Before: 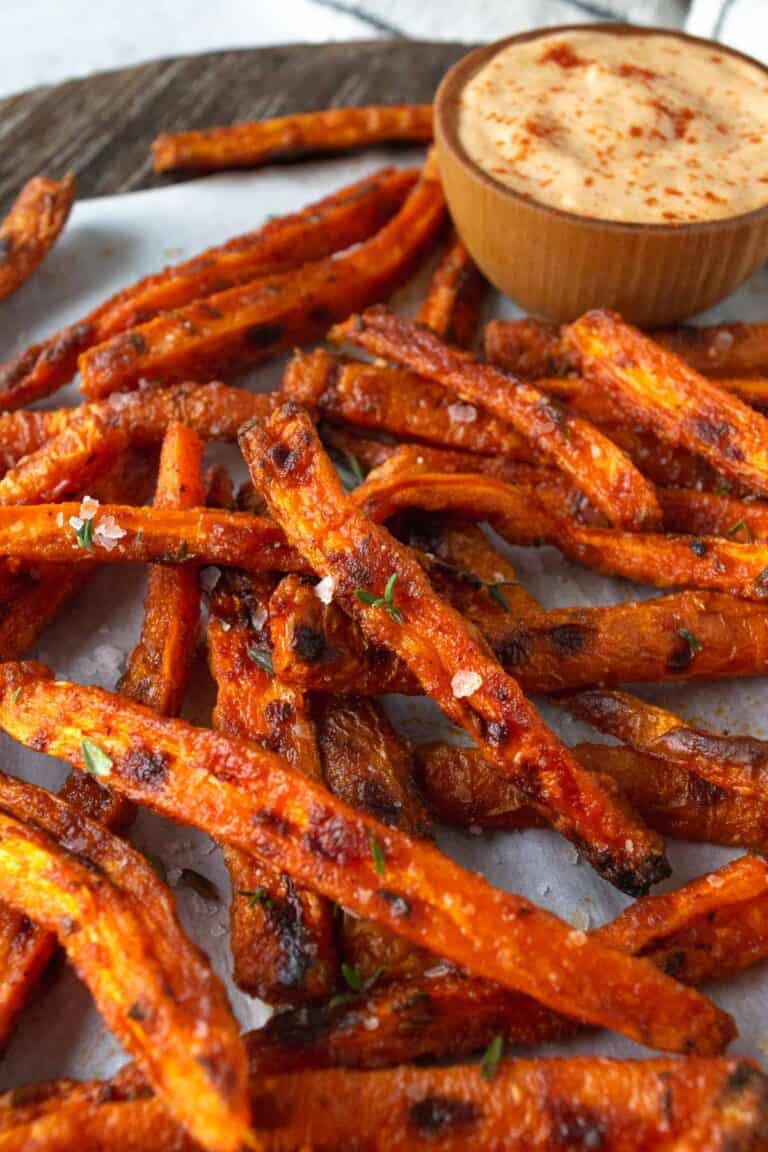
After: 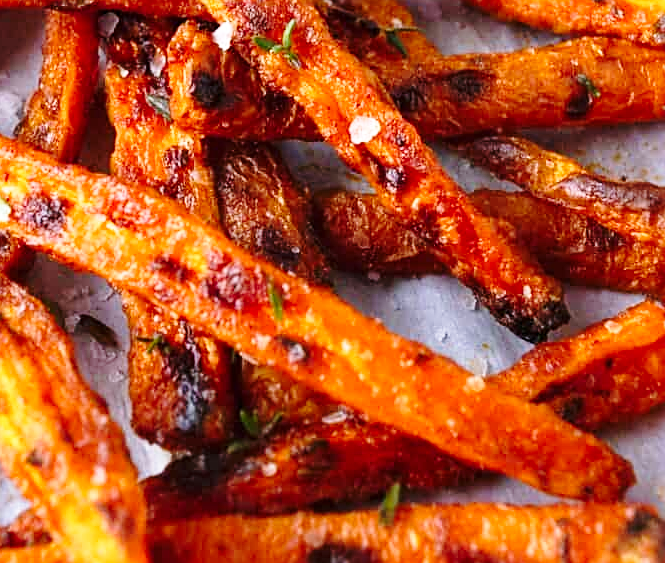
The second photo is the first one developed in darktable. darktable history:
white balance: red 1.004, blue 1.096
crop and rotate: left 13.306%, top 48.129%, bottom 2.928%
exposure: compensate highlight preservation false
contrast brightness saturation: saturation -0.04
contrast equalizer: y [[0.518, 0.517, 0.501, 0.5, 0.5, 0.5], [0.5 ×6], [0.5 ×6], [0 ×6], [0 ×6]]
base curve: curves: ch0 [(0, 0) (0.028, 0.03) (0.121, 0.232) (0.46, 0.748) (0.859, 0.968) (1, 1)], preserve colors none
sharpen: on, module defaults
